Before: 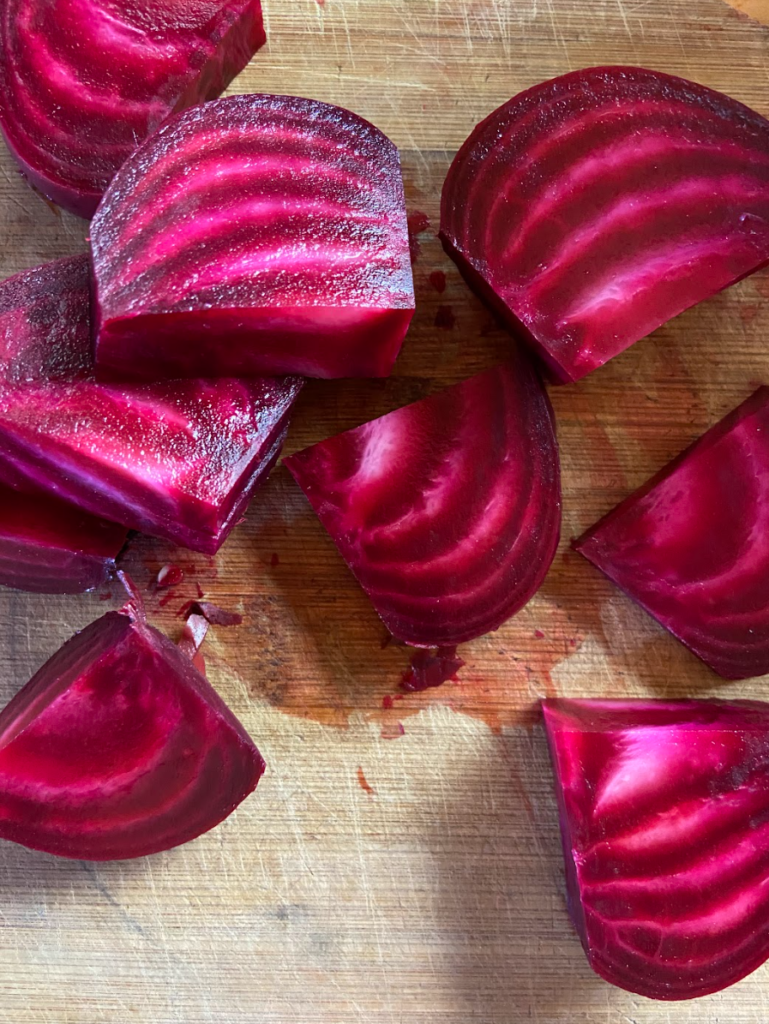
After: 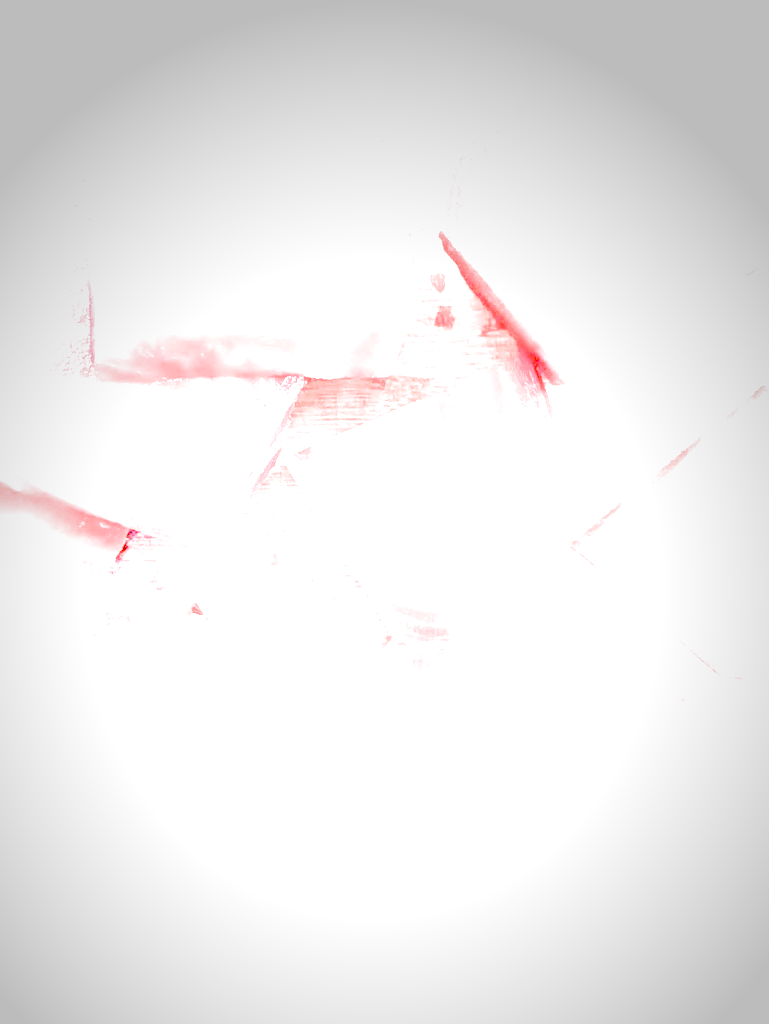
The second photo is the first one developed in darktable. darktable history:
filmic rgb: black relative exposure -5 EV, hardness 2.88, contrast 1.3, highlights saturation mix -30%
vignetting: fall-off start 64.63%, center (-0.034, 0.148), width/height ratio 0.881
exposure: exposure 8 EV, compensate highlight preservation false
